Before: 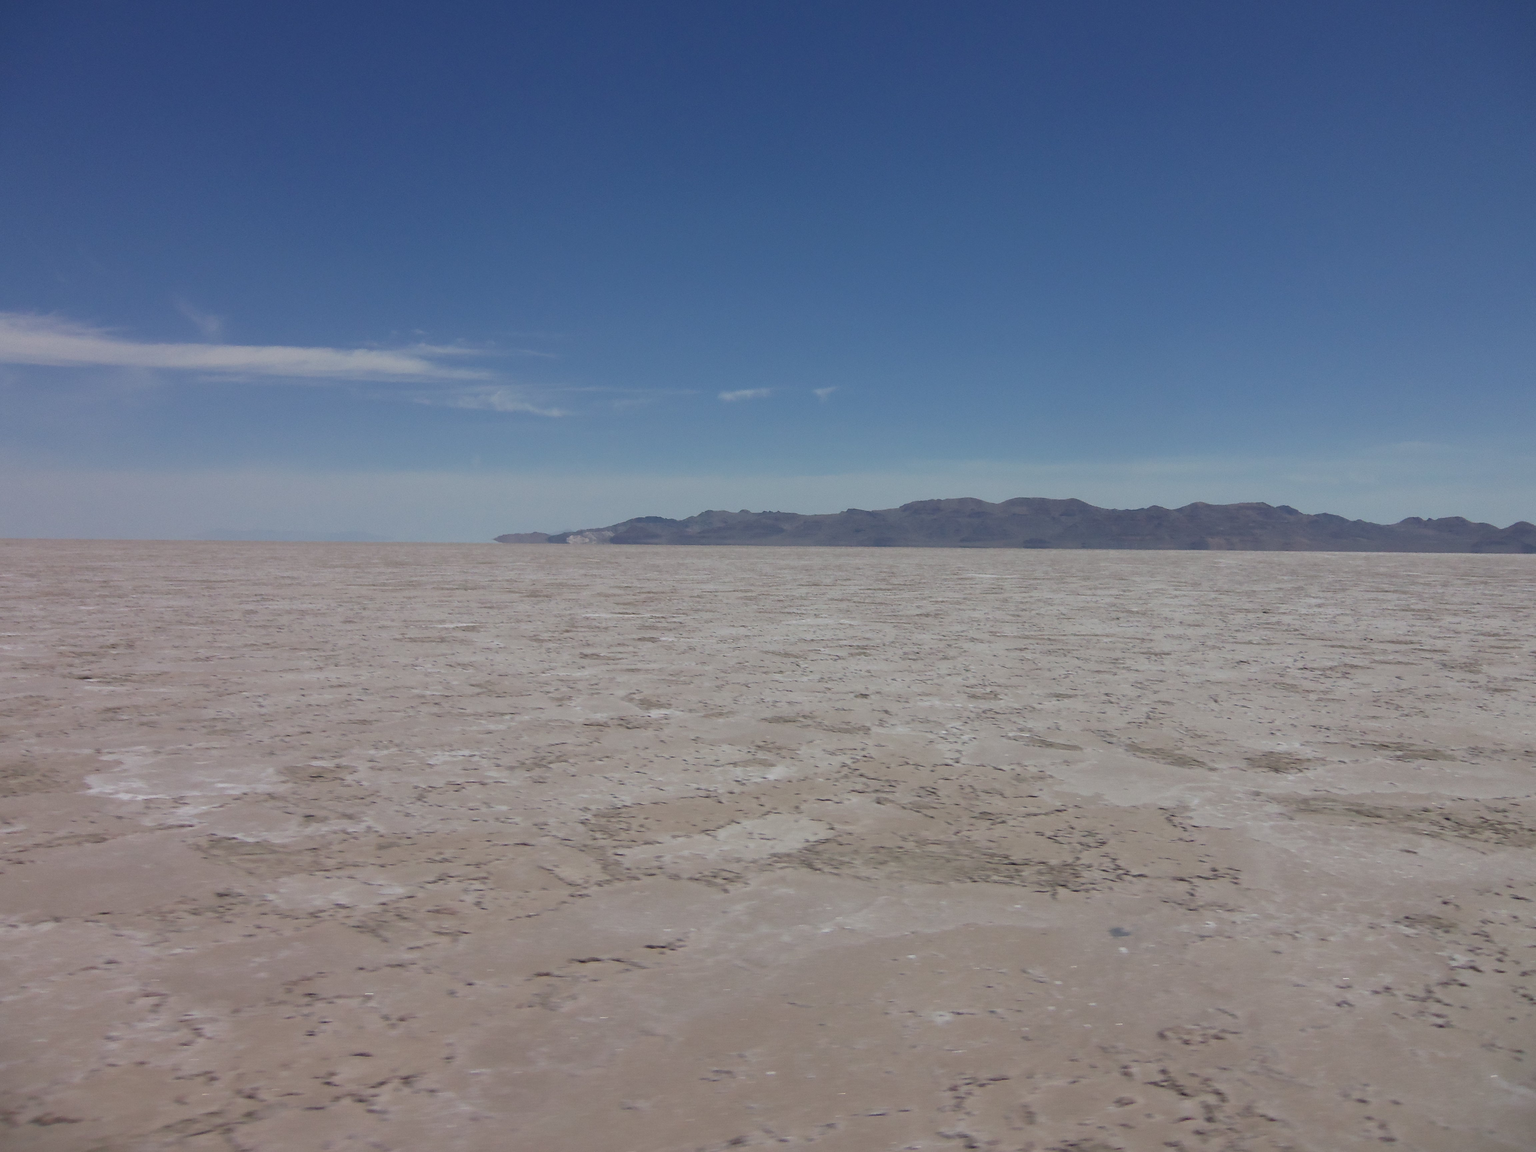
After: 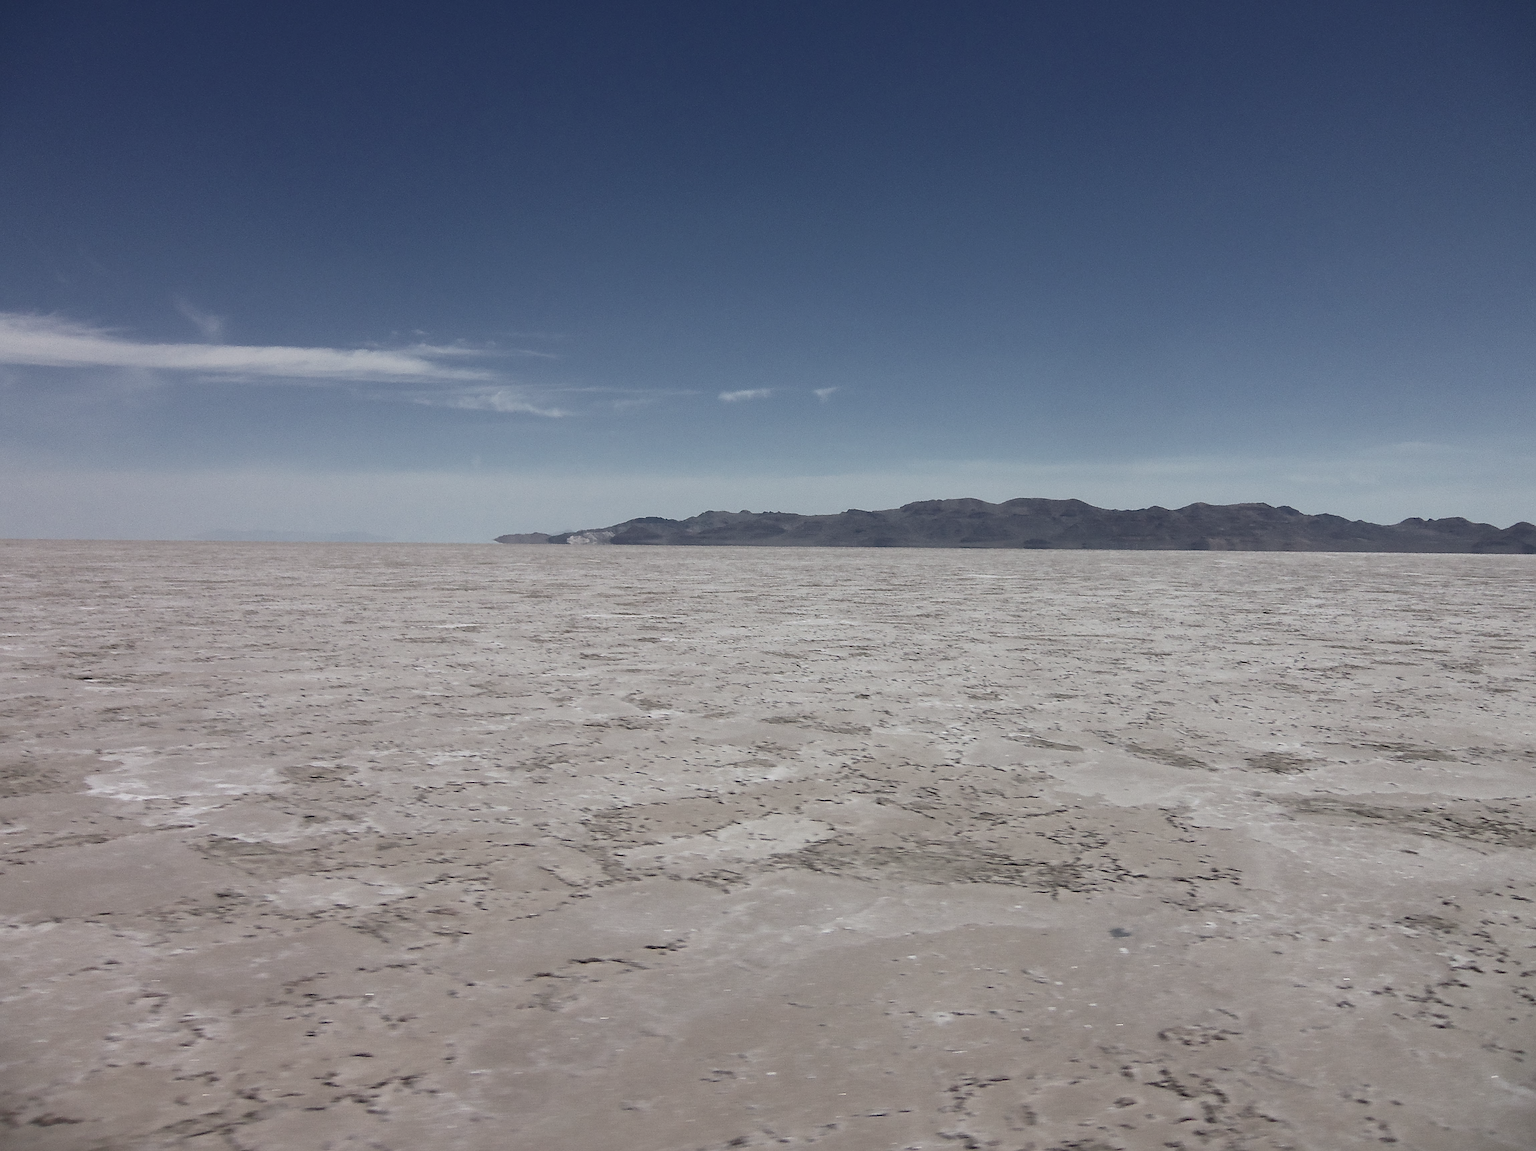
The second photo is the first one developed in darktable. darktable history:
sharpen: radius 2.531, amount 0.628
contrast brightness saturation: contrast 0.25, saturation -0.31
exposure: black level correction 0.001, exposure 0.014 EV, compensate highlight preservation false
